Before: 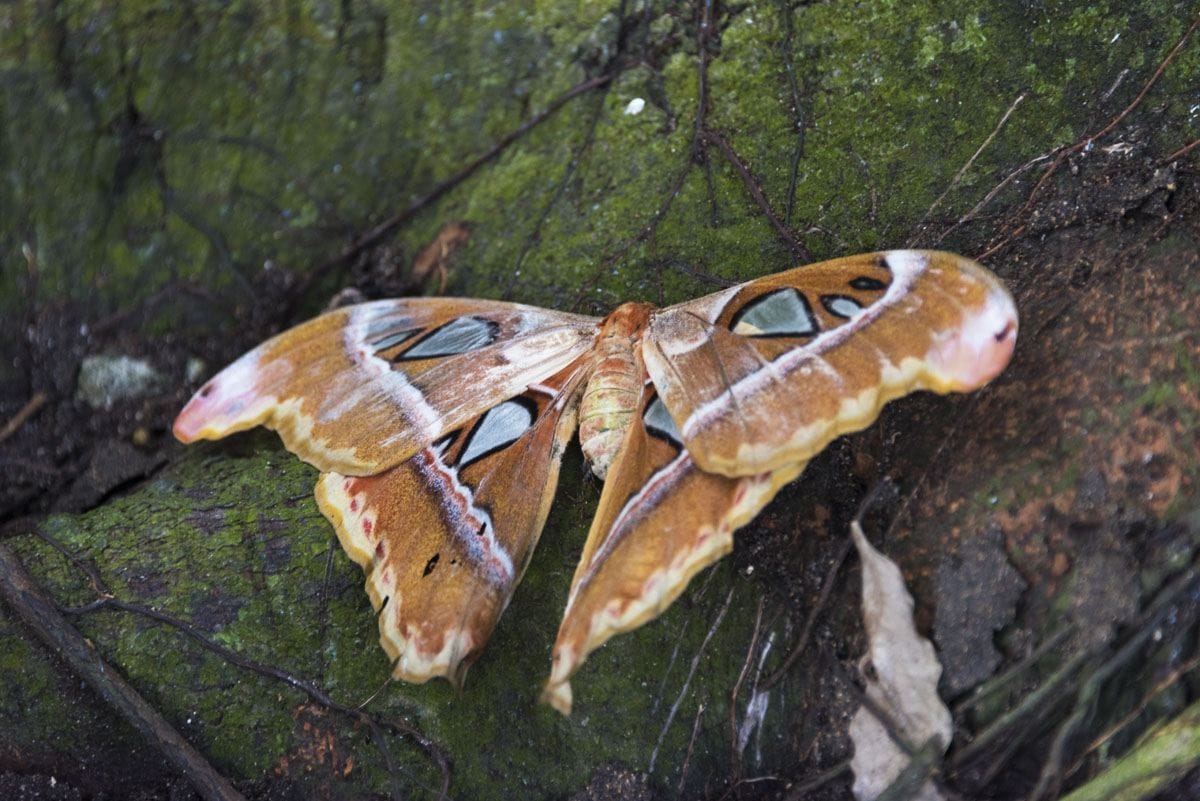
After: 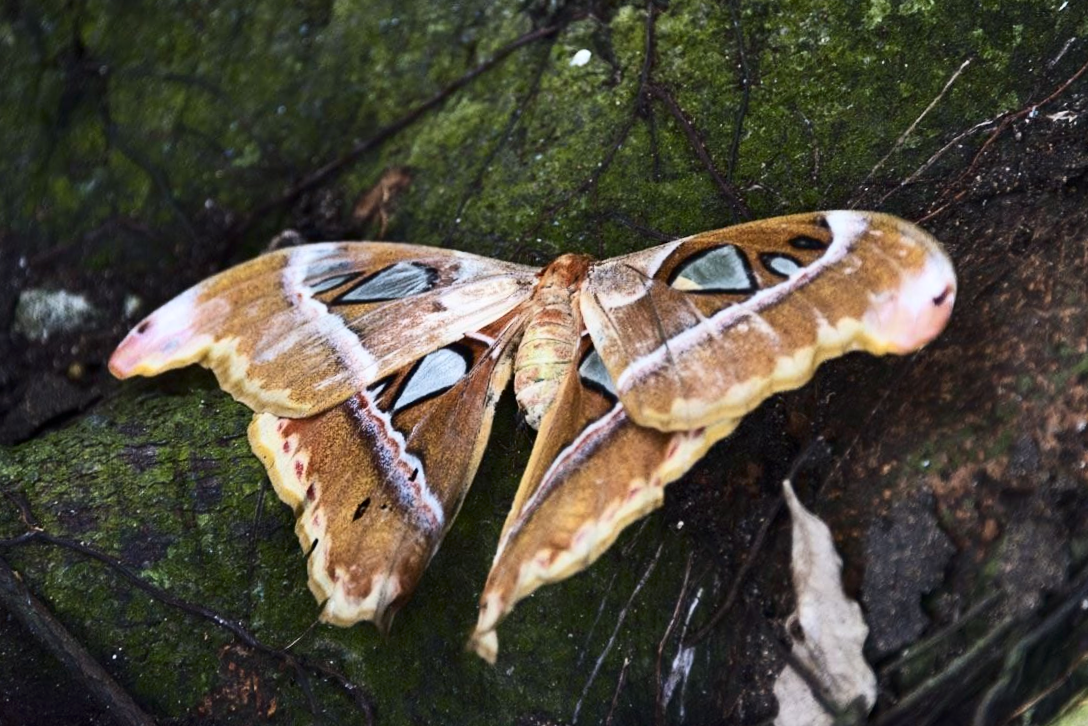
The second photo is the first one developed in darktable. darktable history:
contrast brightness saturation: contrast 0.28
crop and rotate: angle -1.96°, left 3.097%, top 4.154%, right 1.586%, bottom 0.529%
